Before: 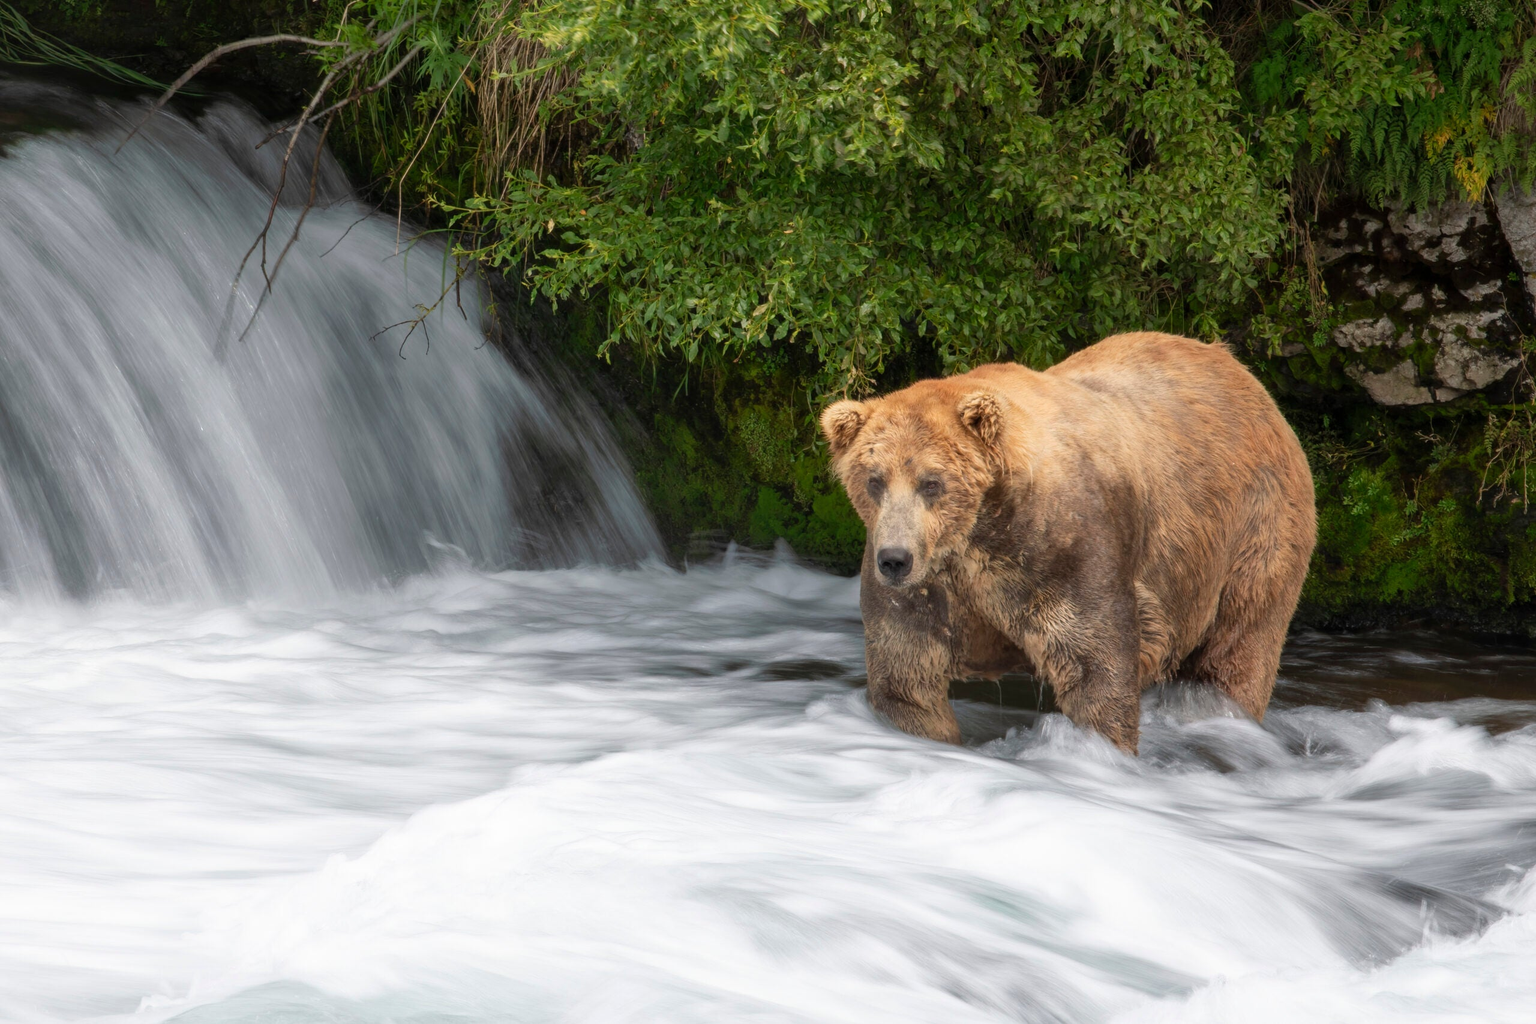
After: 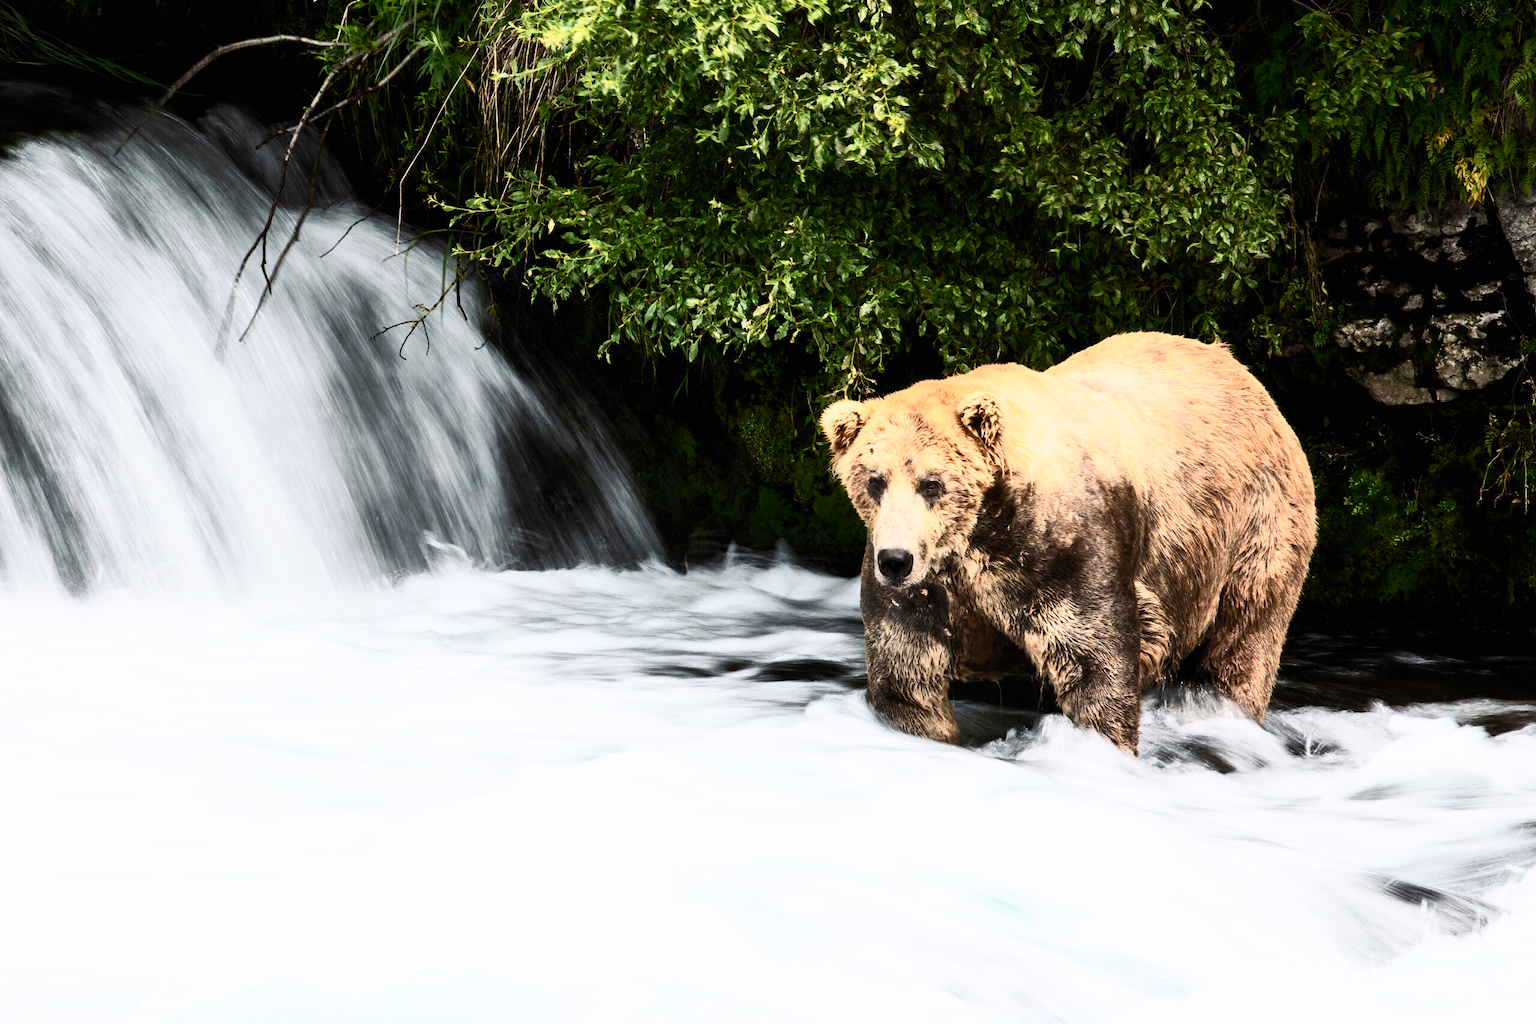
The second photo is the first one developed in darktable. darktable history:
filmic rgb: black relative exposure -5.15 EV, white relative exposure 3.52 EV, hardness 3.19, contrast 1.411, highlights saturation mix -49.42%, iterations of high-quality reconstruction 0
contrast brightness saturation: contrast 0.616, brightness 0.345, saturation 0.149
